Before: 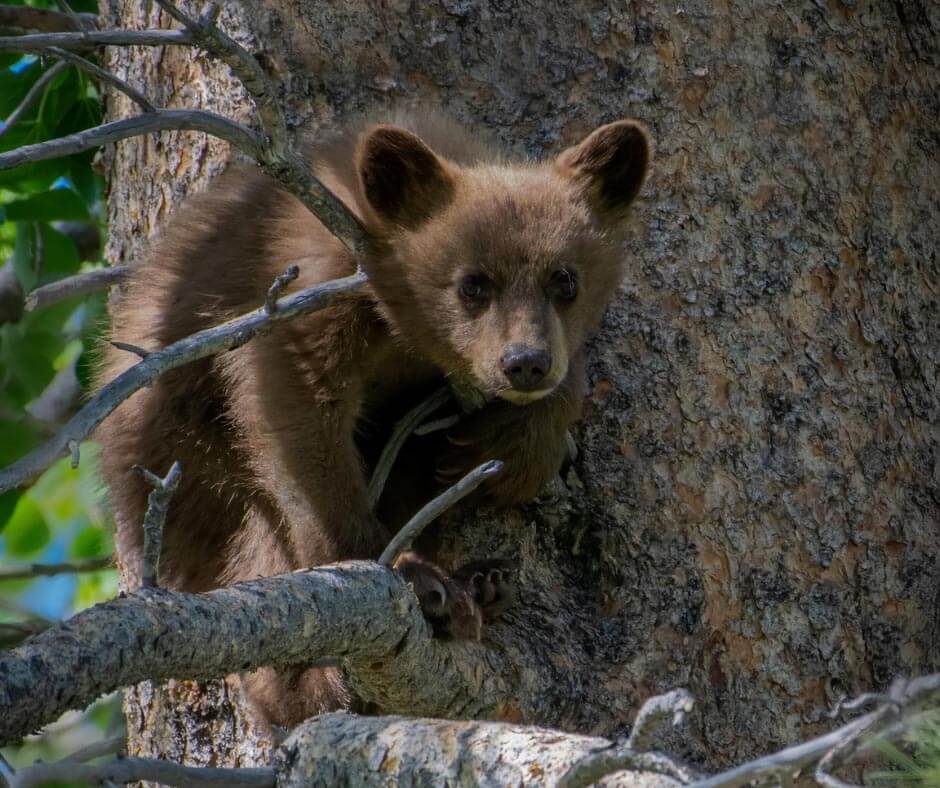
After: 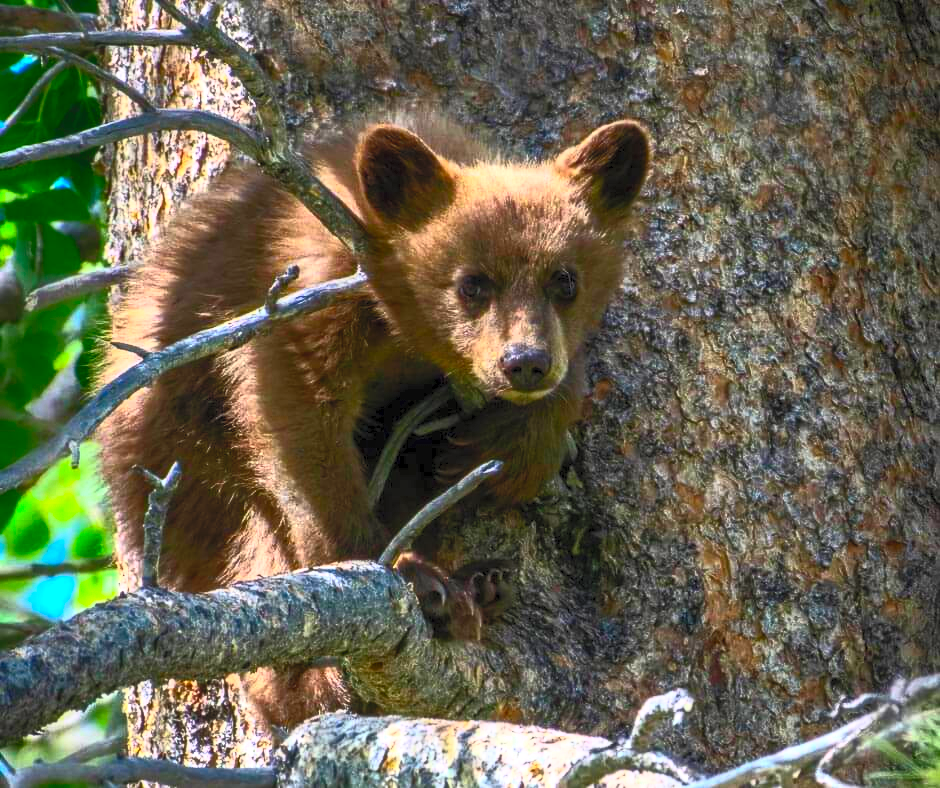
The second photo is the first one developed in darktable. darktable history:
contrast brightness saturation: contrast 0.98, brightness 0.991, saturation 0.984
local contrast: on, module defaults
tone equalizer: edges refinement/feathering 500, mask exposure compensation -1.57 EV, preserve details no
shadows and highlights: shadows 30.1
